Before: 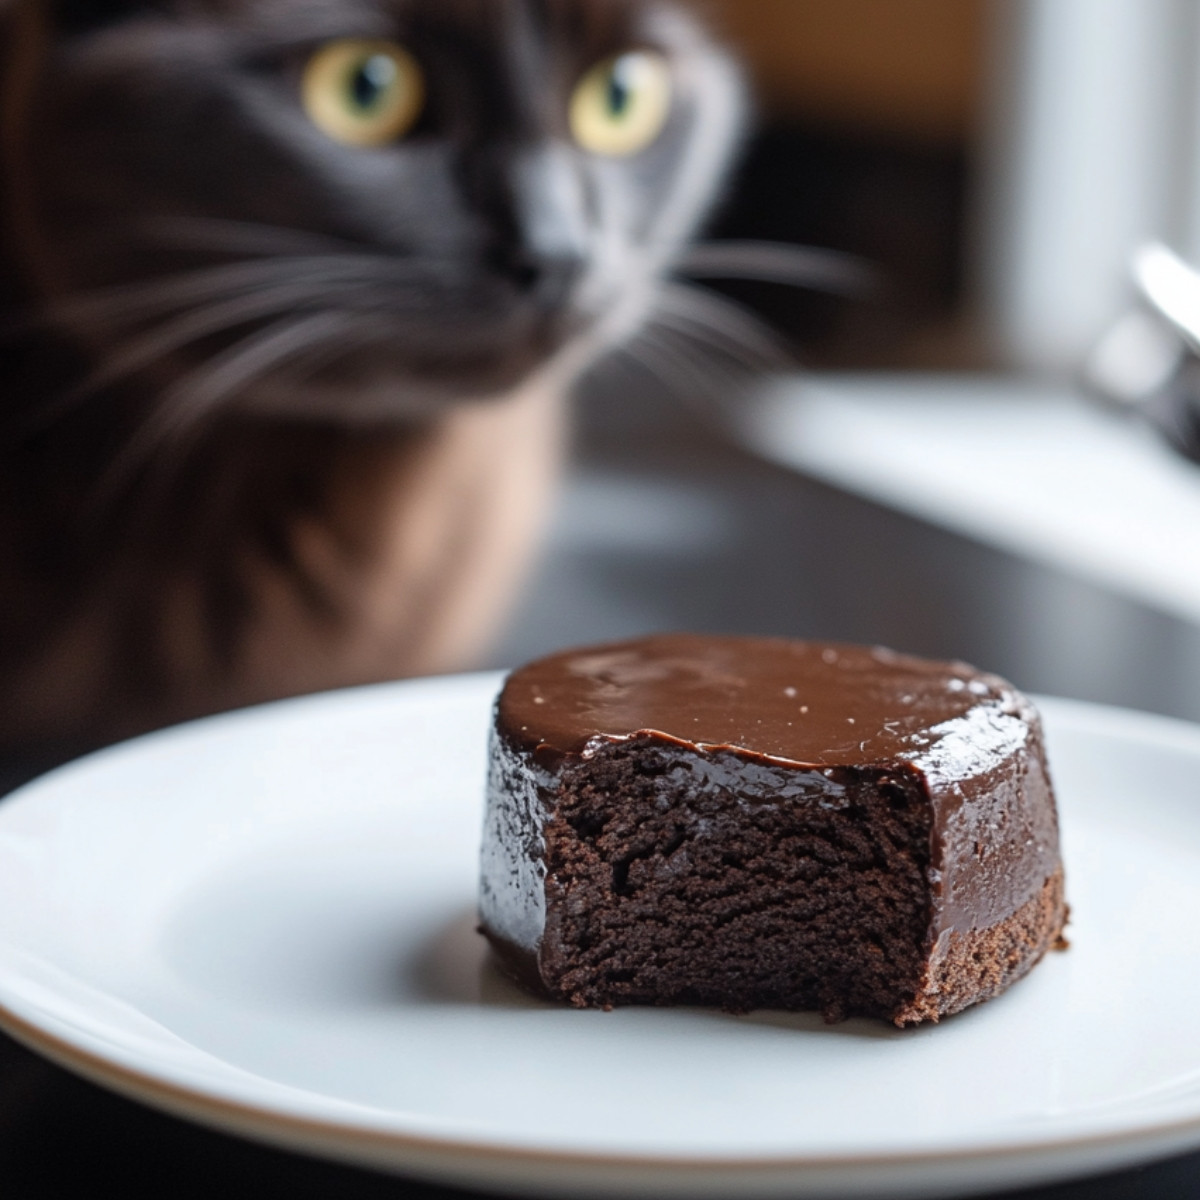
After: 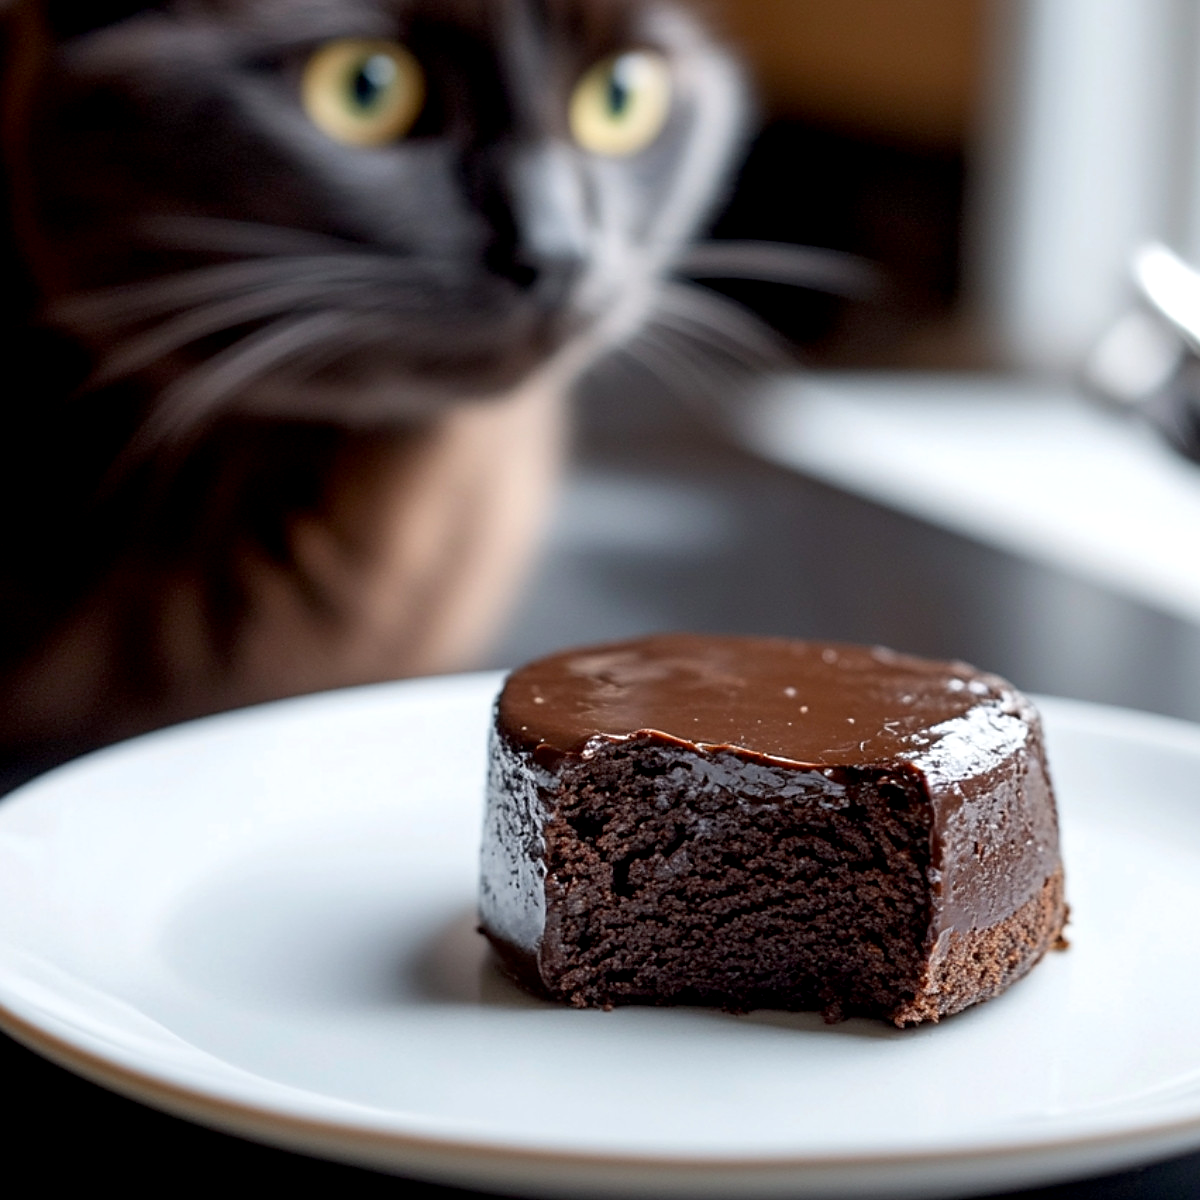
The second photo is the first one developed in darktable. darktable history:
sharpen: radius 1.864, amount 0.398, threshold 1.271
exposure: black level correction 0.007, exposure 0.093 EV, compensate highlight preservation false
